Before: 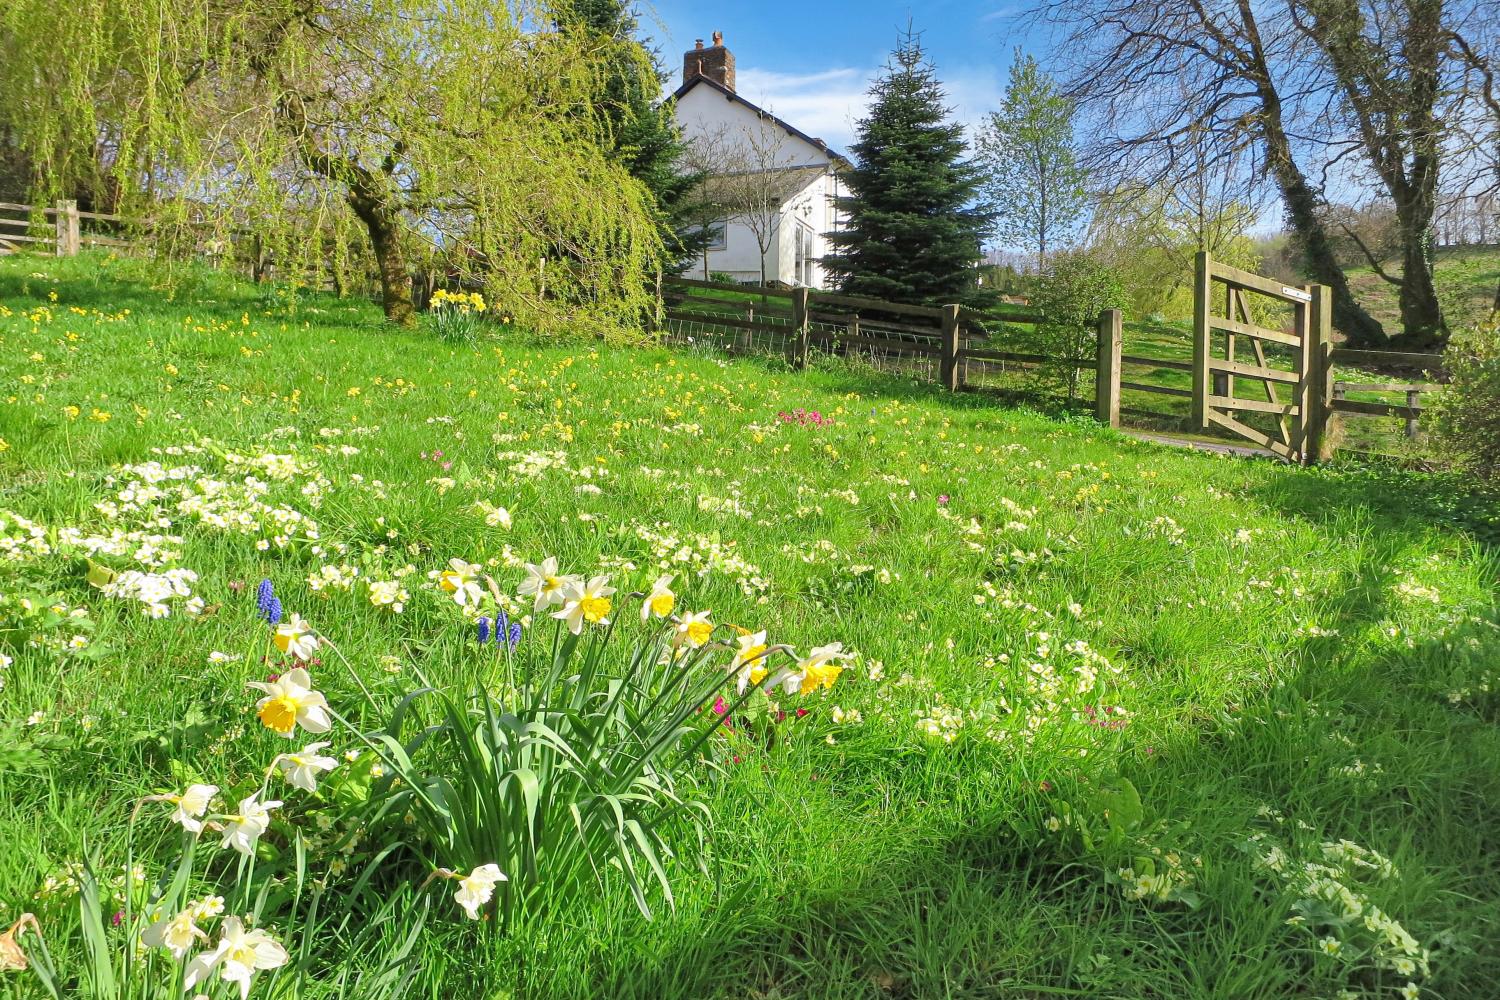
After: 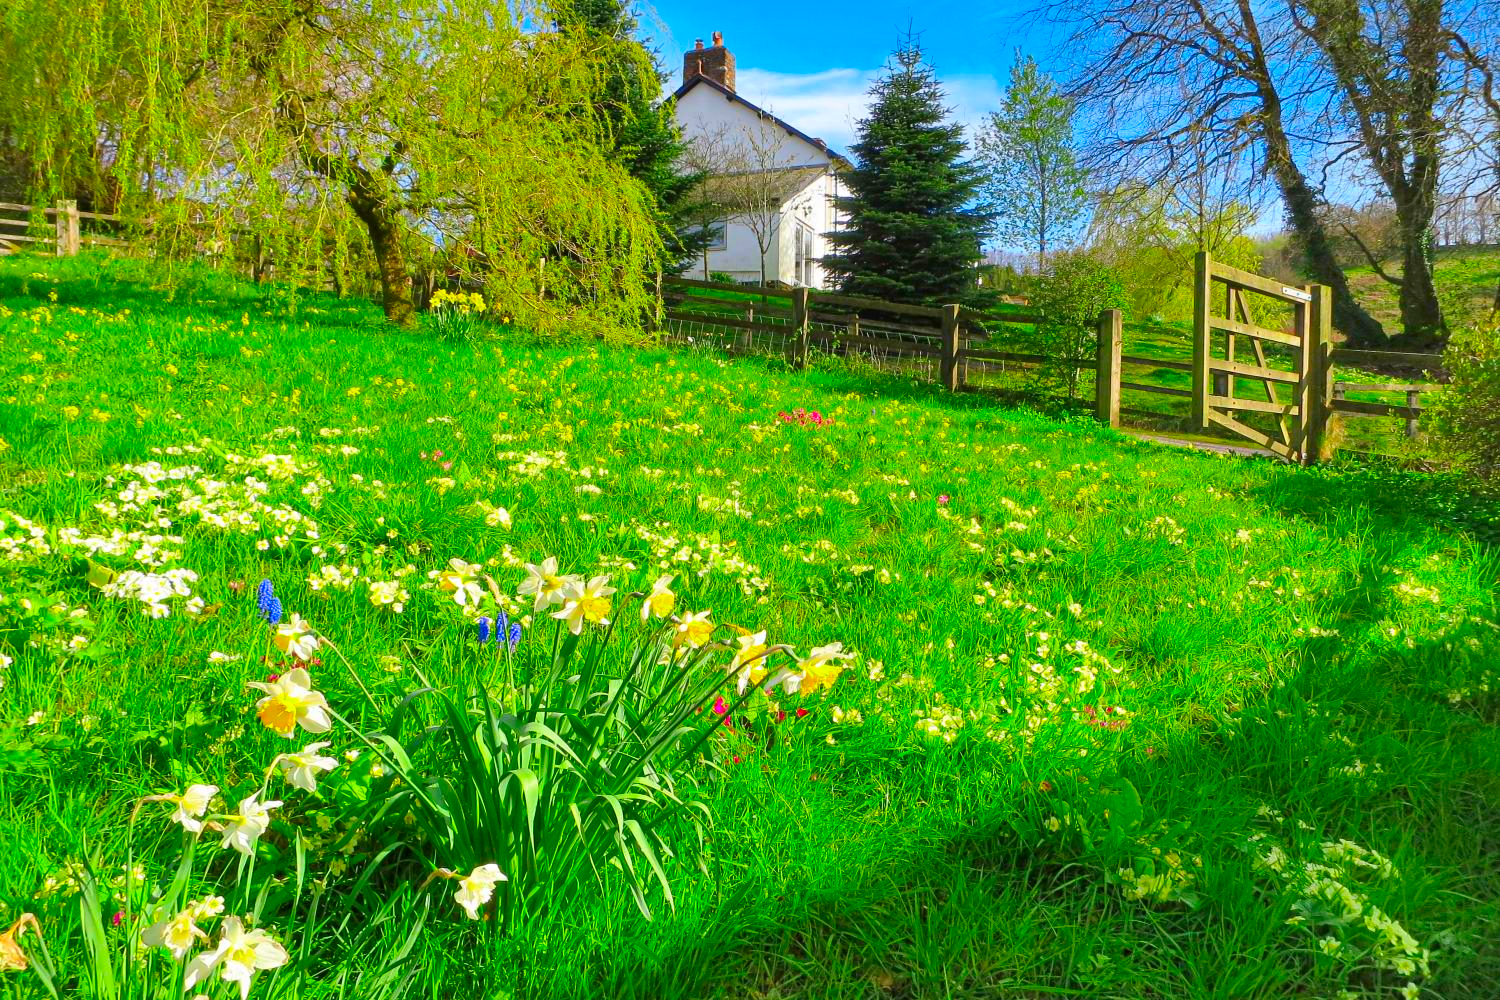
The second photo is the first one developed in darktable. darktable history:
color correction: highlights b* -0.042, saturation 1.86
